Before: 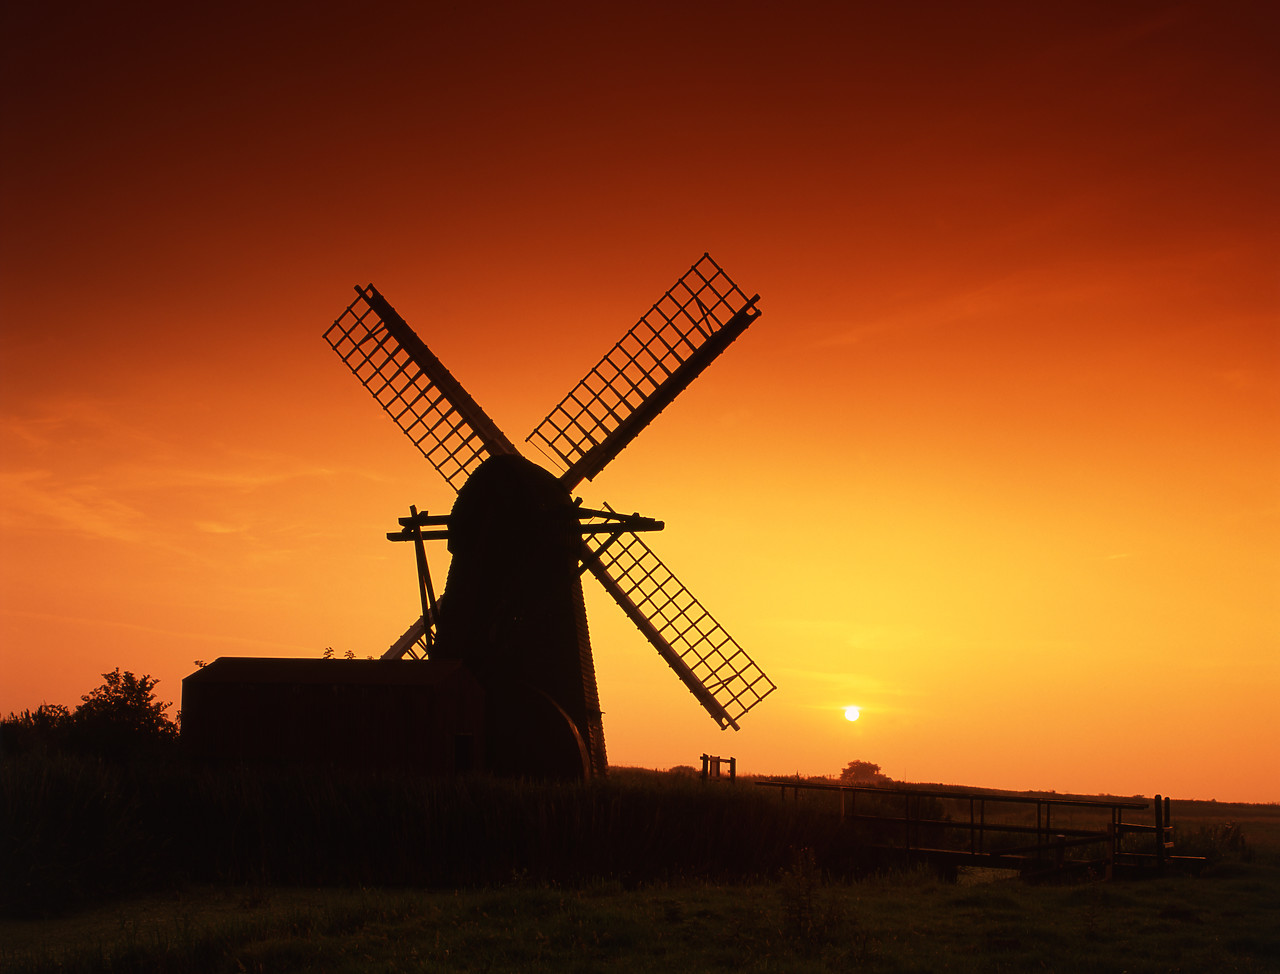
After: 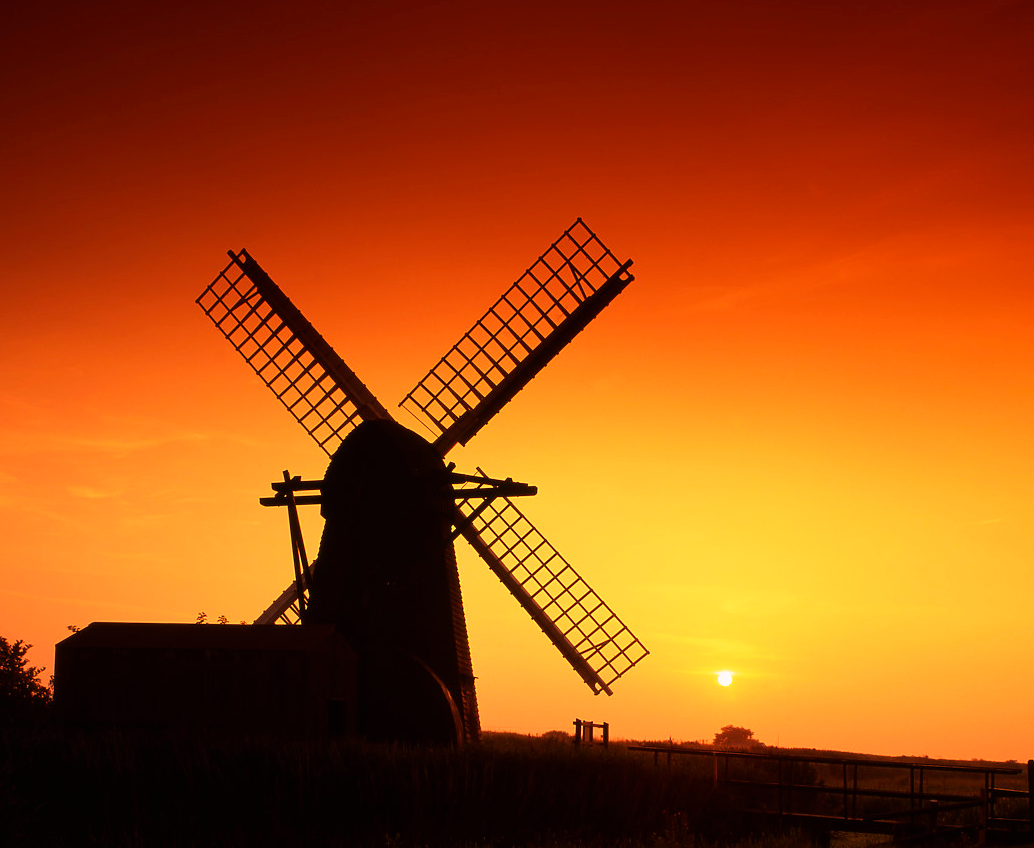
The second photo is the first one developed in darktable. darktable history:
crop: left 9.934%, top 3.62%, right 9.28%, bottom 9.243%
base curve: curves: ch0 [(0, 0) (0.472, 0.508) (1, 1)], preserve colors none
